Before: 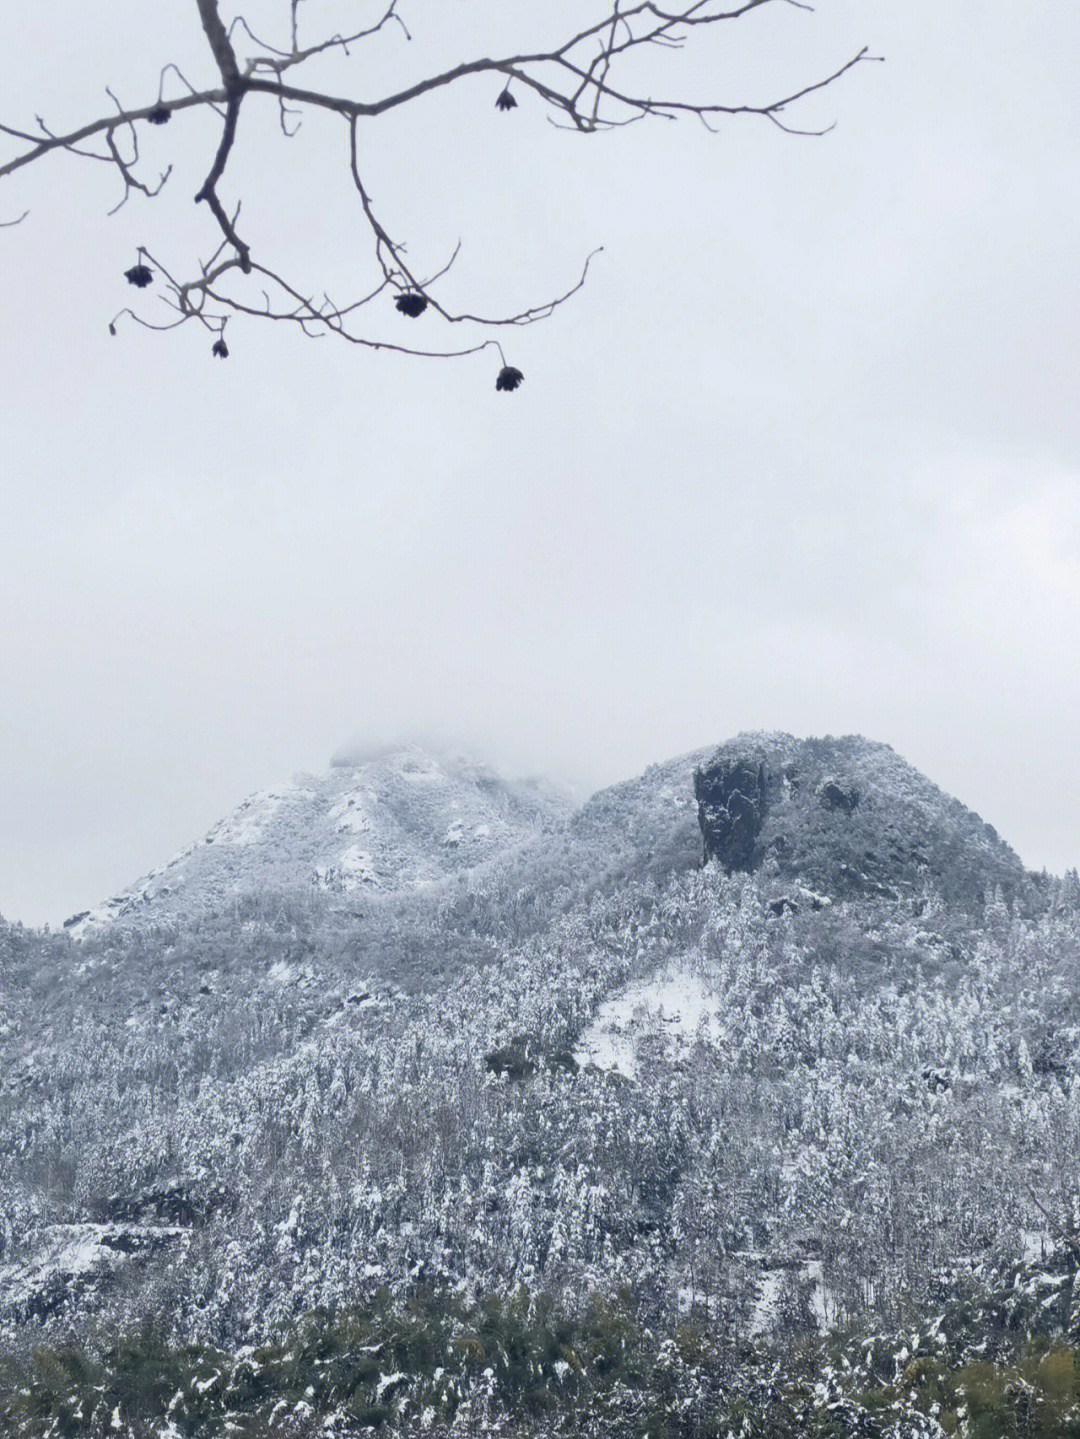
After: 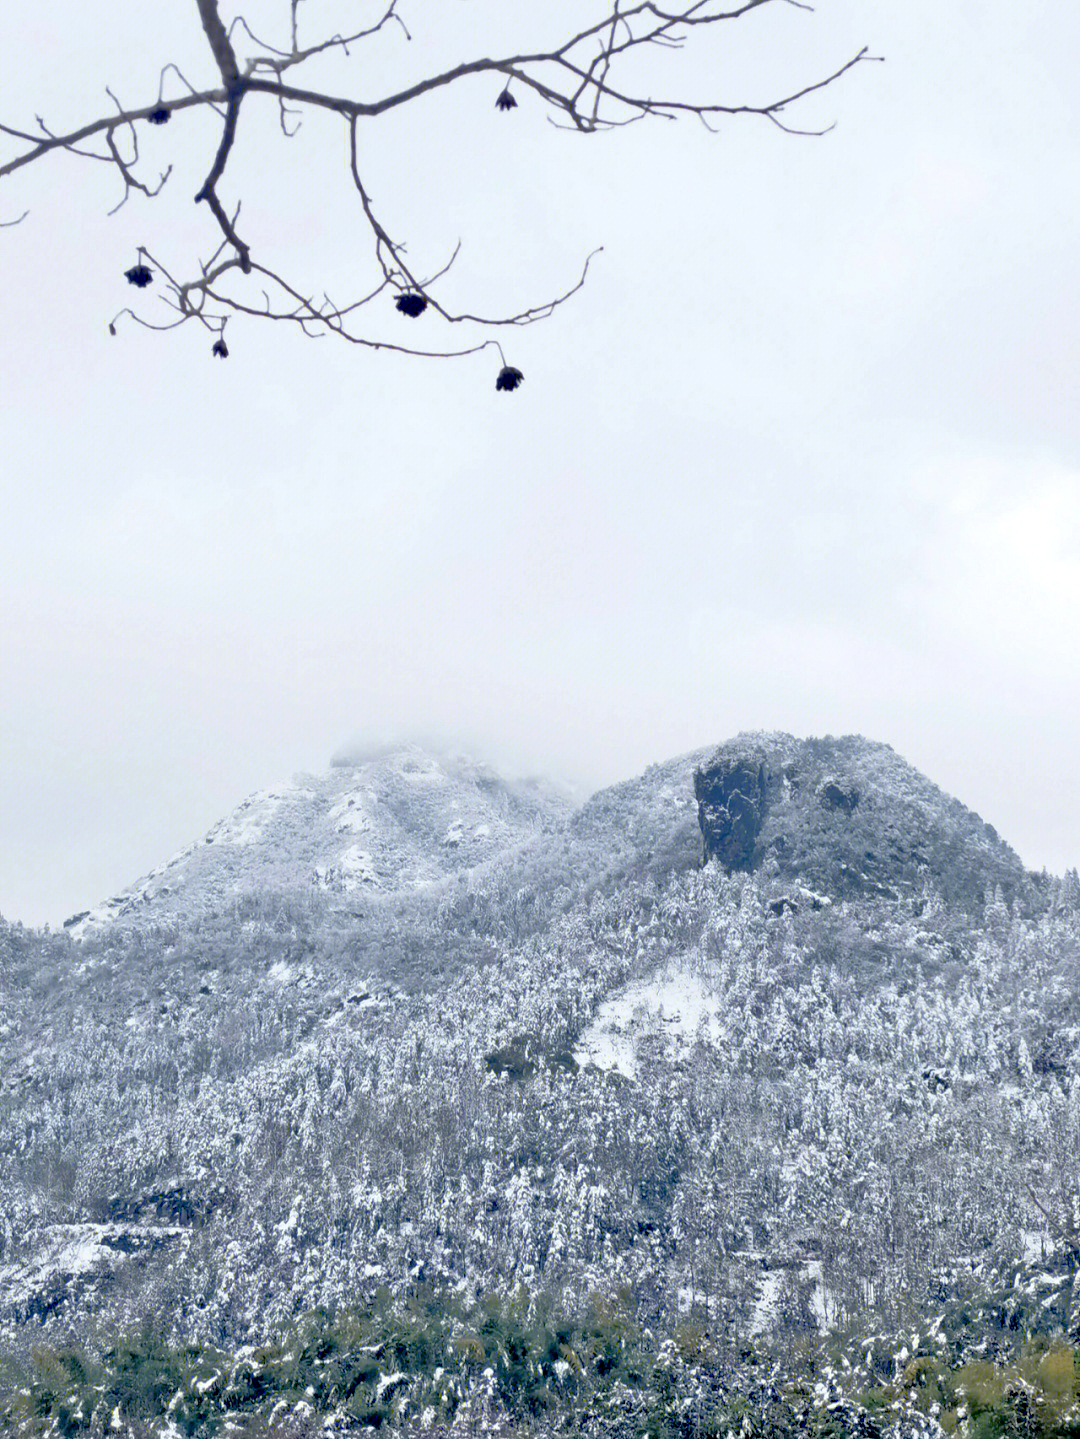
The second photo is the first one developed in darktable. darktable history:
tone equalizer: -7 EV 0.16 EV, -6 EV 0.61 EV, -5 EV 1.12 EV, -4 EV 1.32 EV, -3 EV 1.17 EV, -2 EV 0.6 EV, -1 EV 0.161 EV, smoothing 1
exposure: black level correction 0.025, exposure 0.185 EV, compensate highlight preservation false
